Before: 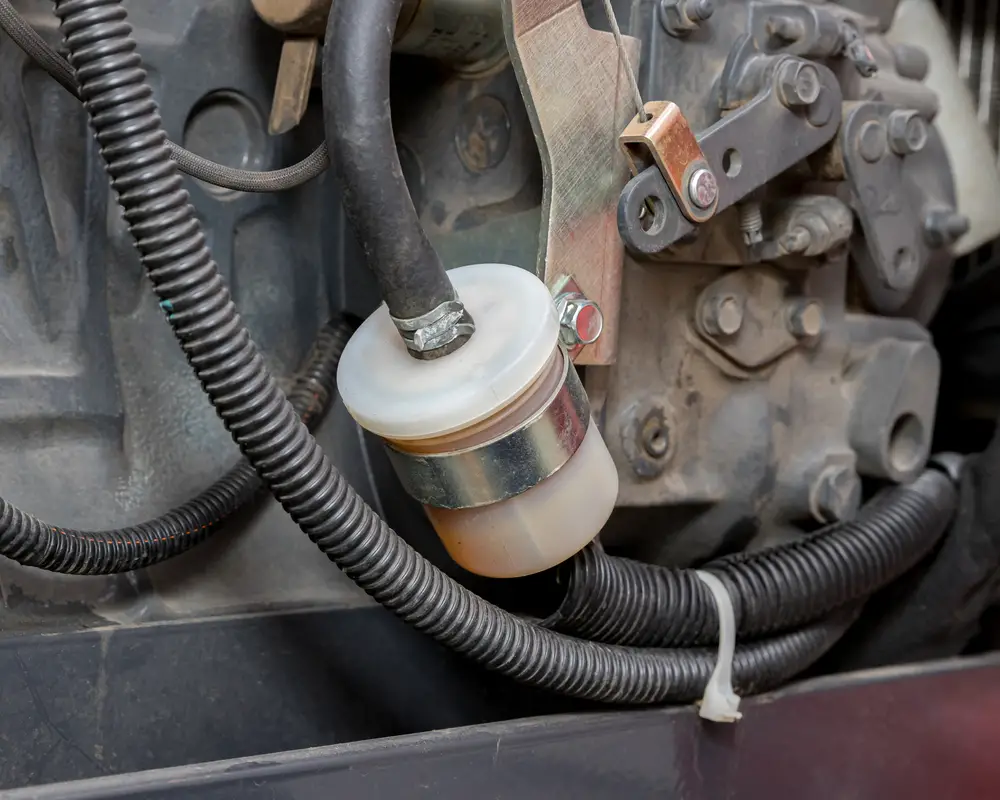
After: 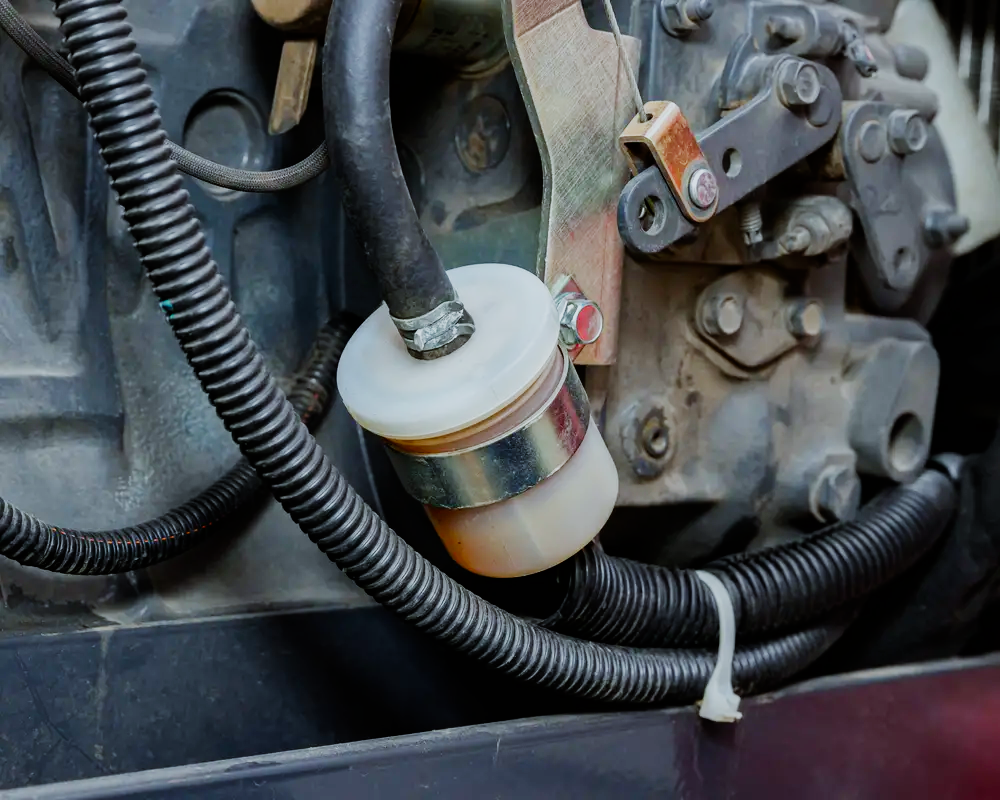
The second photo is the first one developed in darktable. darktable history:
sigmoid: contrast 1.6, skew -0.2, preserve hue 0%, red attenuation 0.1, red rotation 0.035, green attenuation 0.1, green rotation -0.017, blue attenuation 0.15, blue rotation -0.052, base primaries Rec2020
white balance: red 0.925, blue 1.046
color correction: saturation 1.34
